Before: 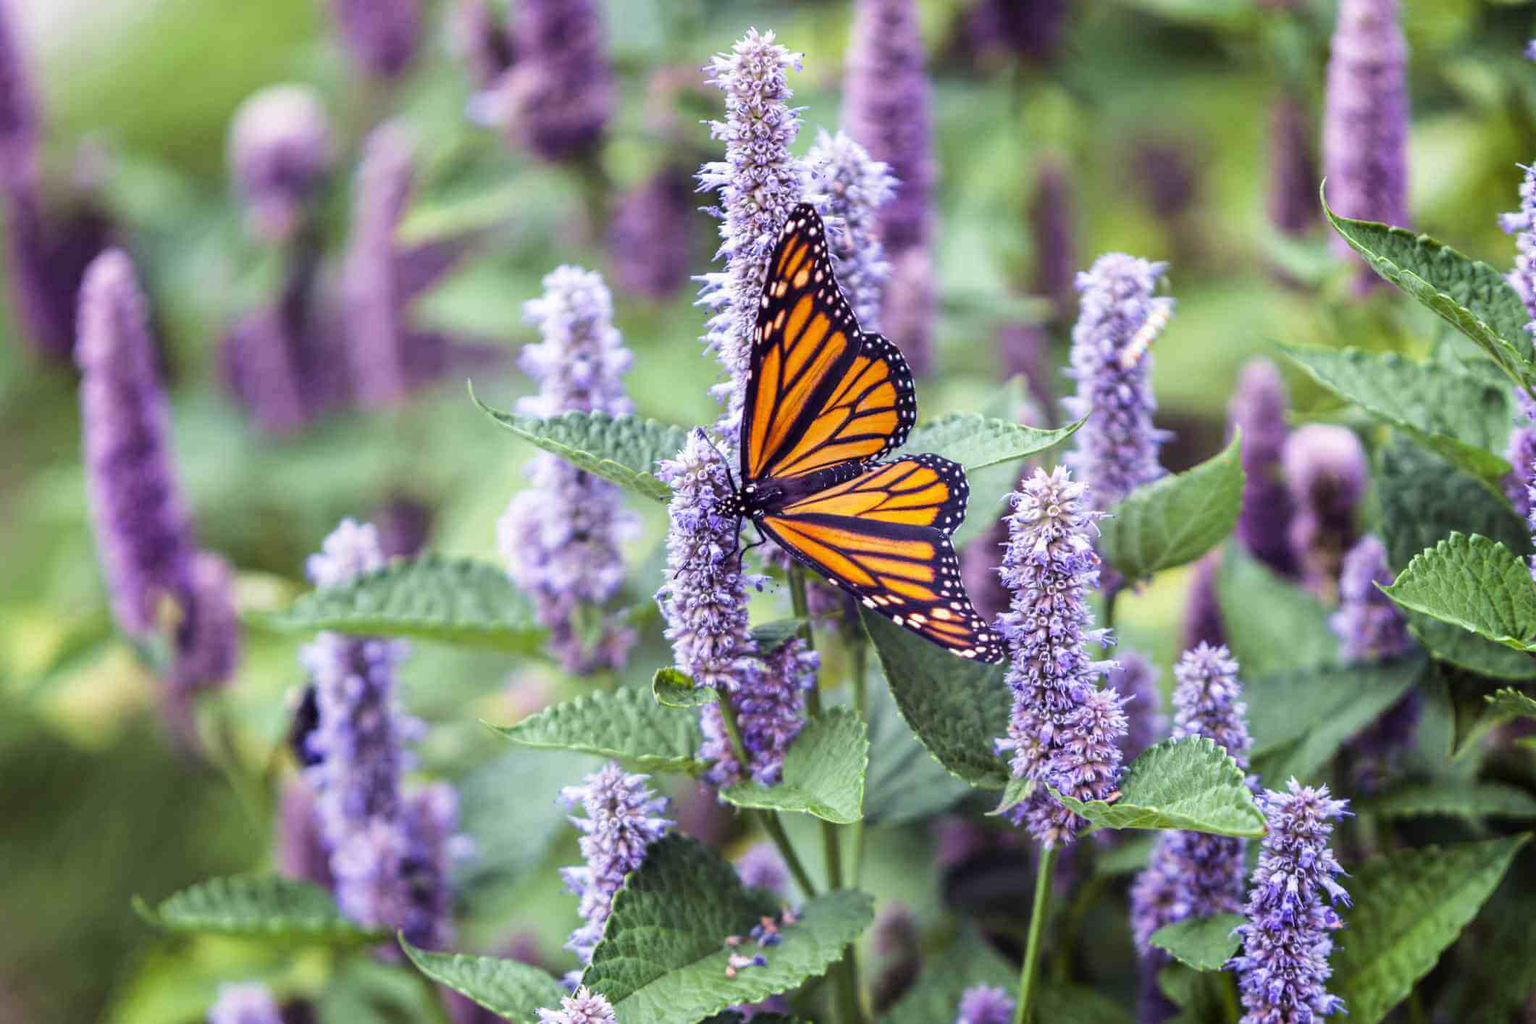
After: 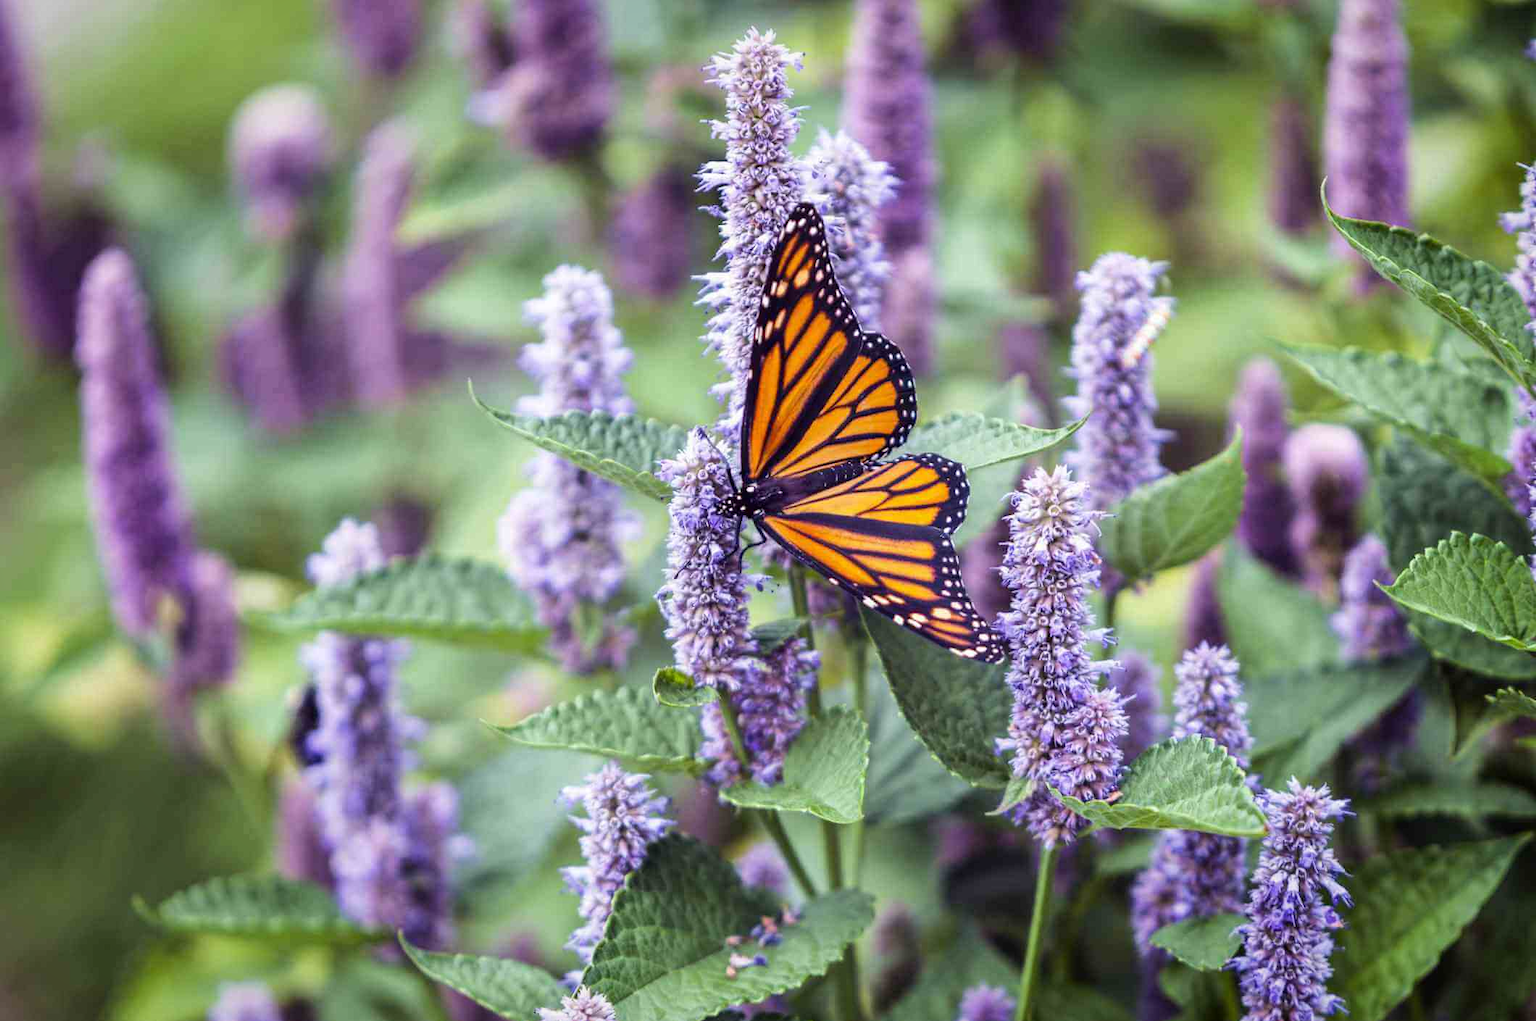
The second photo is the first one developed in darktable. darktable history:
crop: top 0.087%, bottom 0.141%
vignetting: fall-off radius 101.31%, saturation 0.049, width/height ratio 1.339
